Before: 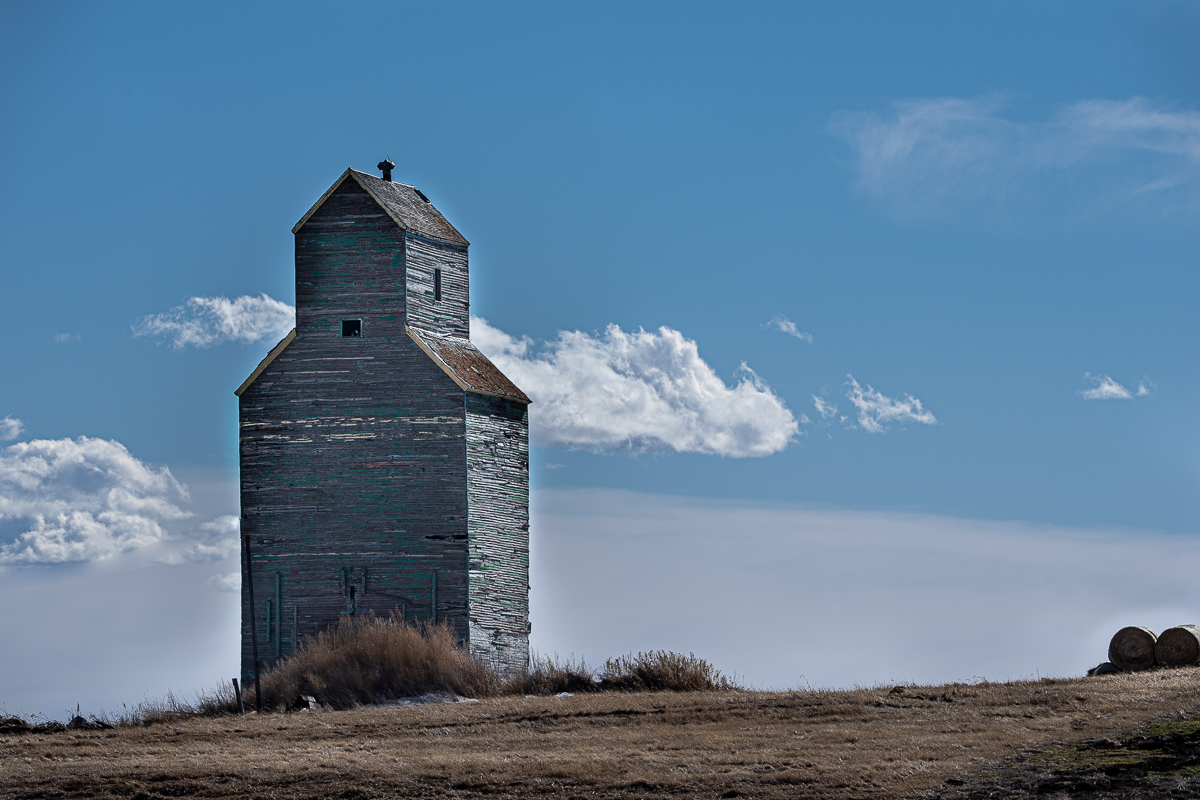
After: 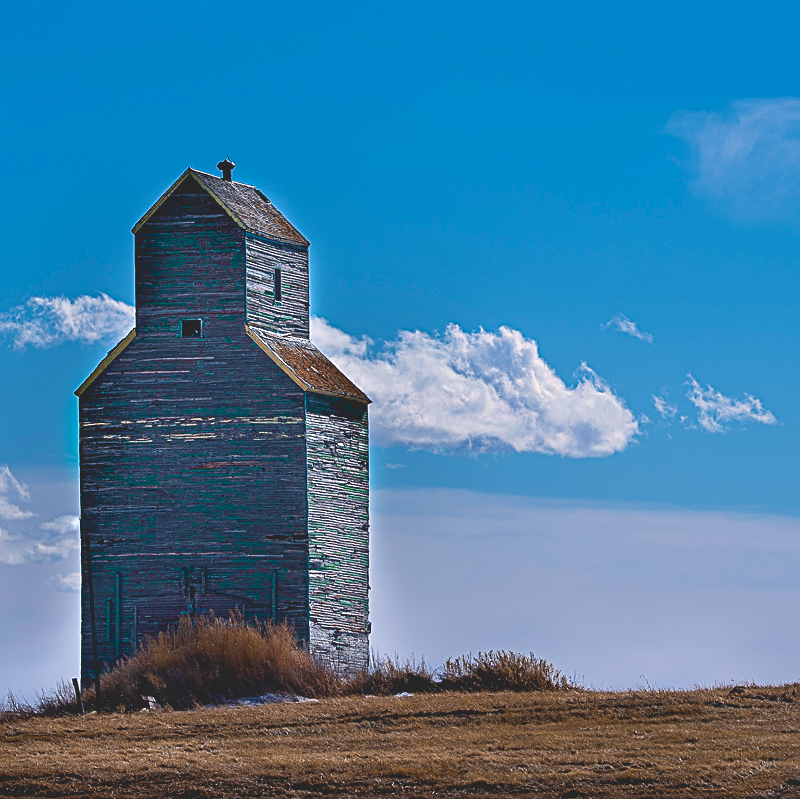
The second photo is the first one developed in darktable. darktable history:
crop and rotate: left 13.377%, right 19.91%
color balance rgb: highlights gain › chroma 0.969%, highlights gain › hue 24.63°, global offset › luminance 1.991%, perceptual saturation grading › global saturation 27.617%, perceptual saturation grading › highlights -25.475%, perceptual saturation grading › shadows 26.146%, global vibrance 44.8%
velvia: on, module defaults
sharpen: on, module defaults
exposure: black level correction 0.009, compensate exposure bias true, compensate highlight preservation false
